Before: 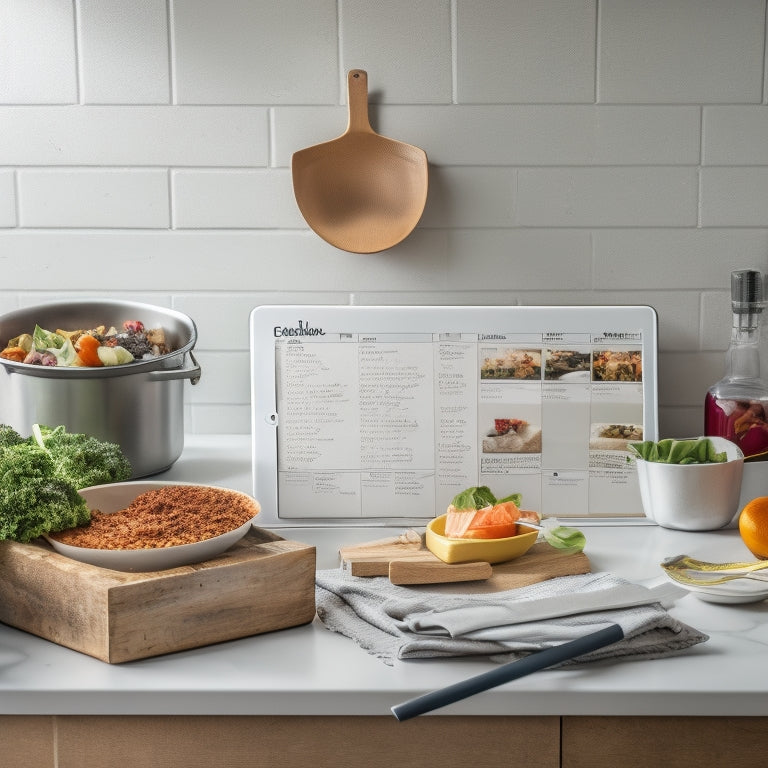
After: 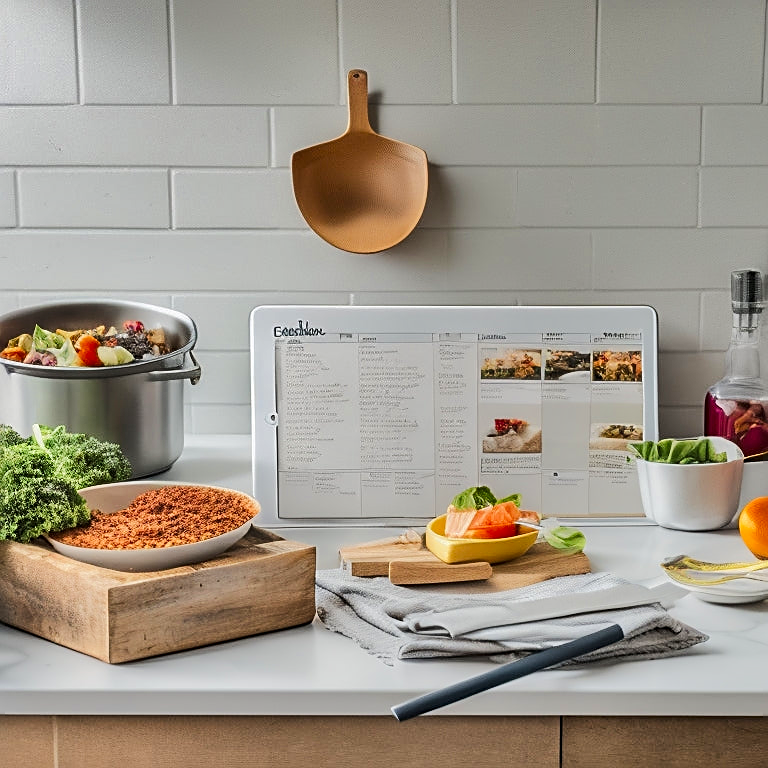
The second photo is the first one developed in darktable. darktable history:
tone equalizer: -7 EV 0.148 EV, -6 EV 0.569 EV, -5 EV 1.12 EV, -4 EV 1.33 EV, -3 EV 1.13 EV, -2 EV 0.6 EV, -1 EV 0.149 EV, edges refinement/feathering 500, mask exposure compensation -1.57 EV, preserve details no
sharpen: on, module defaults
shadows and highlights: white point adjustment -3.82, highlights -63.41, soften with gaussian
